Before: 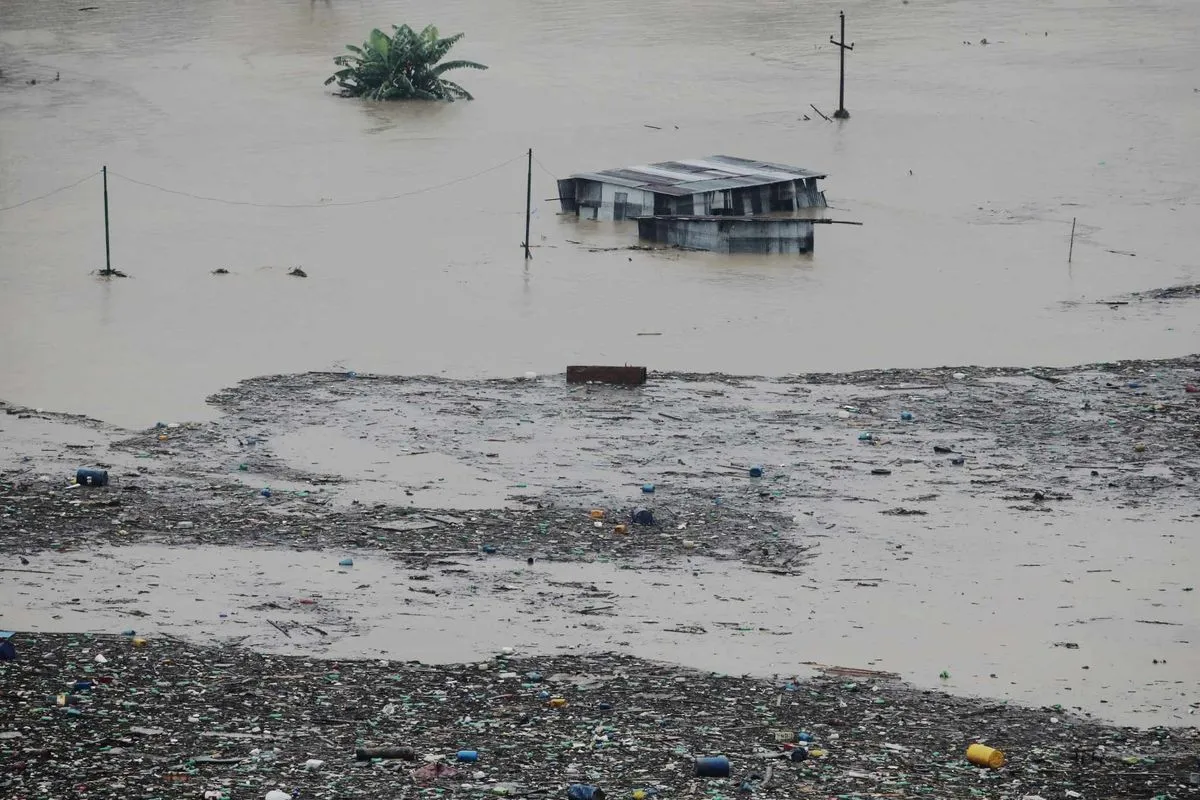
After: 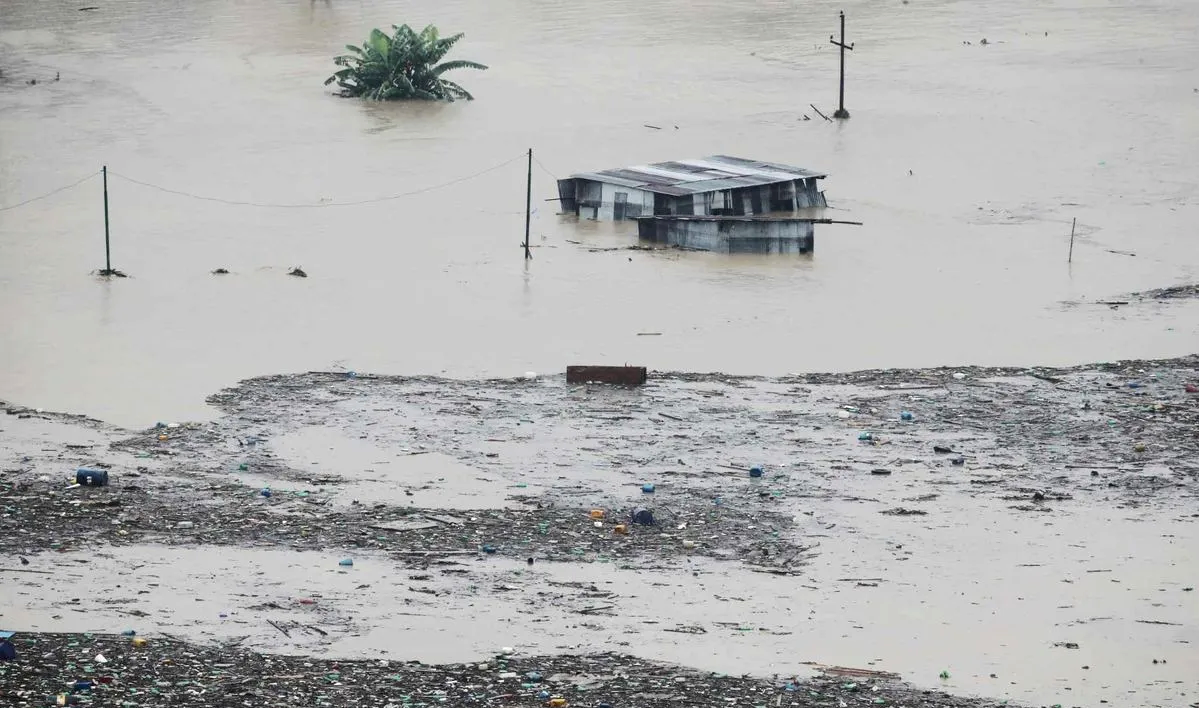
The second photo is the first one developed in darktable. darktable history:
exposure: exposure 0.515 EV, compensate highlight preservation false
crop and rotate: top 0%, bottom 11.49%
